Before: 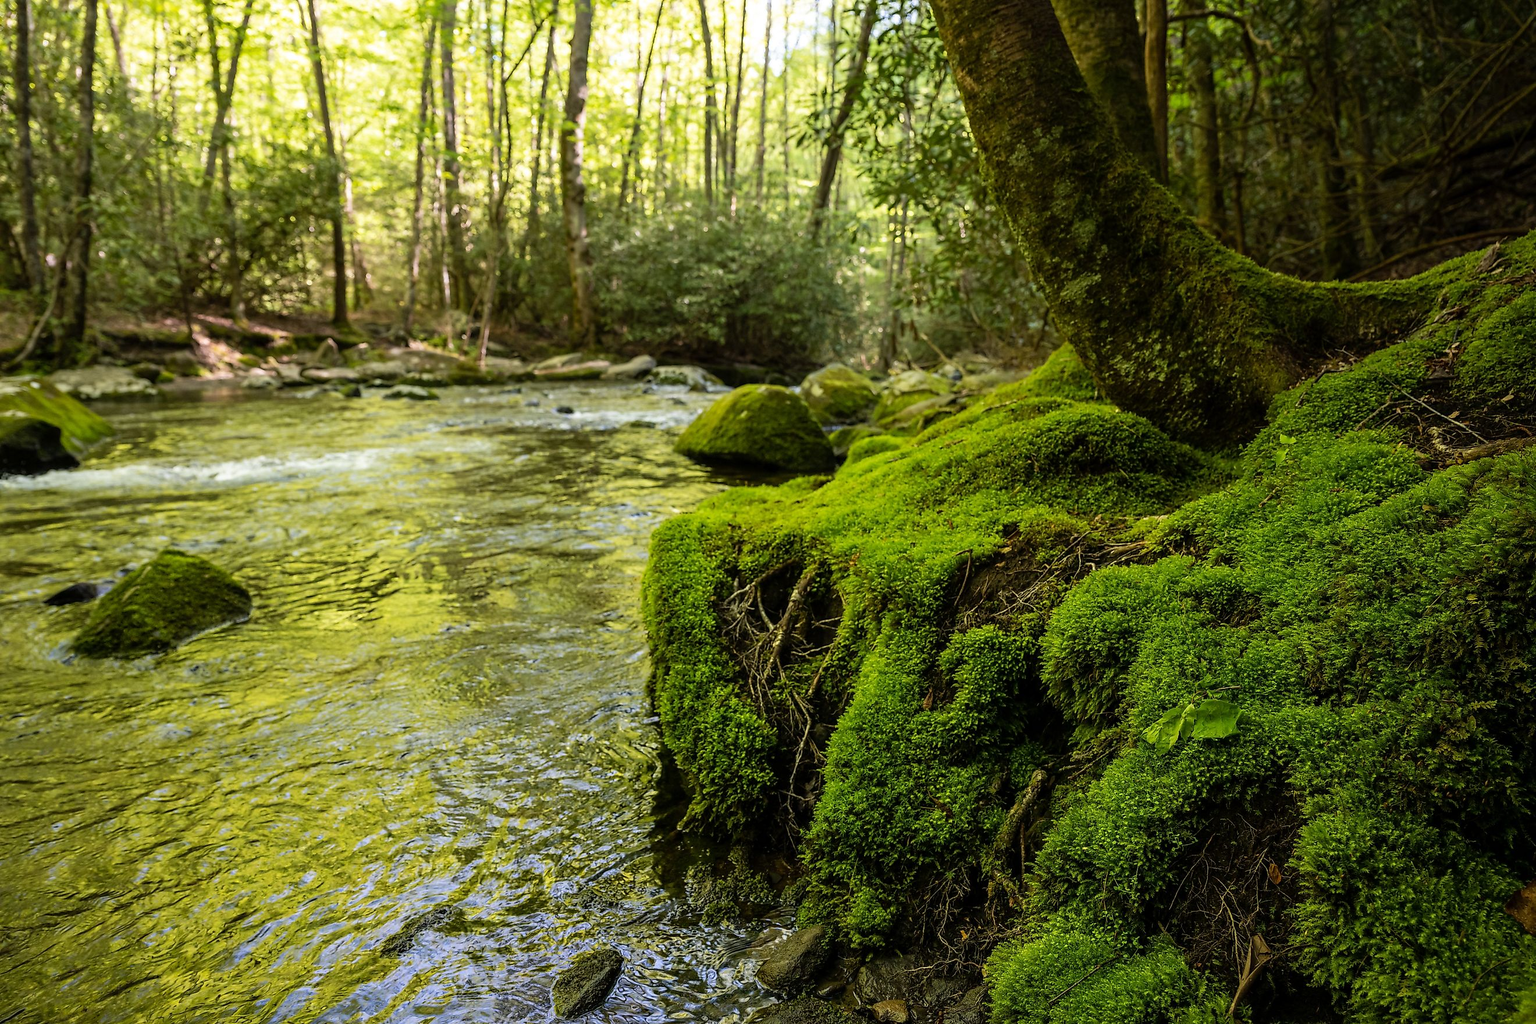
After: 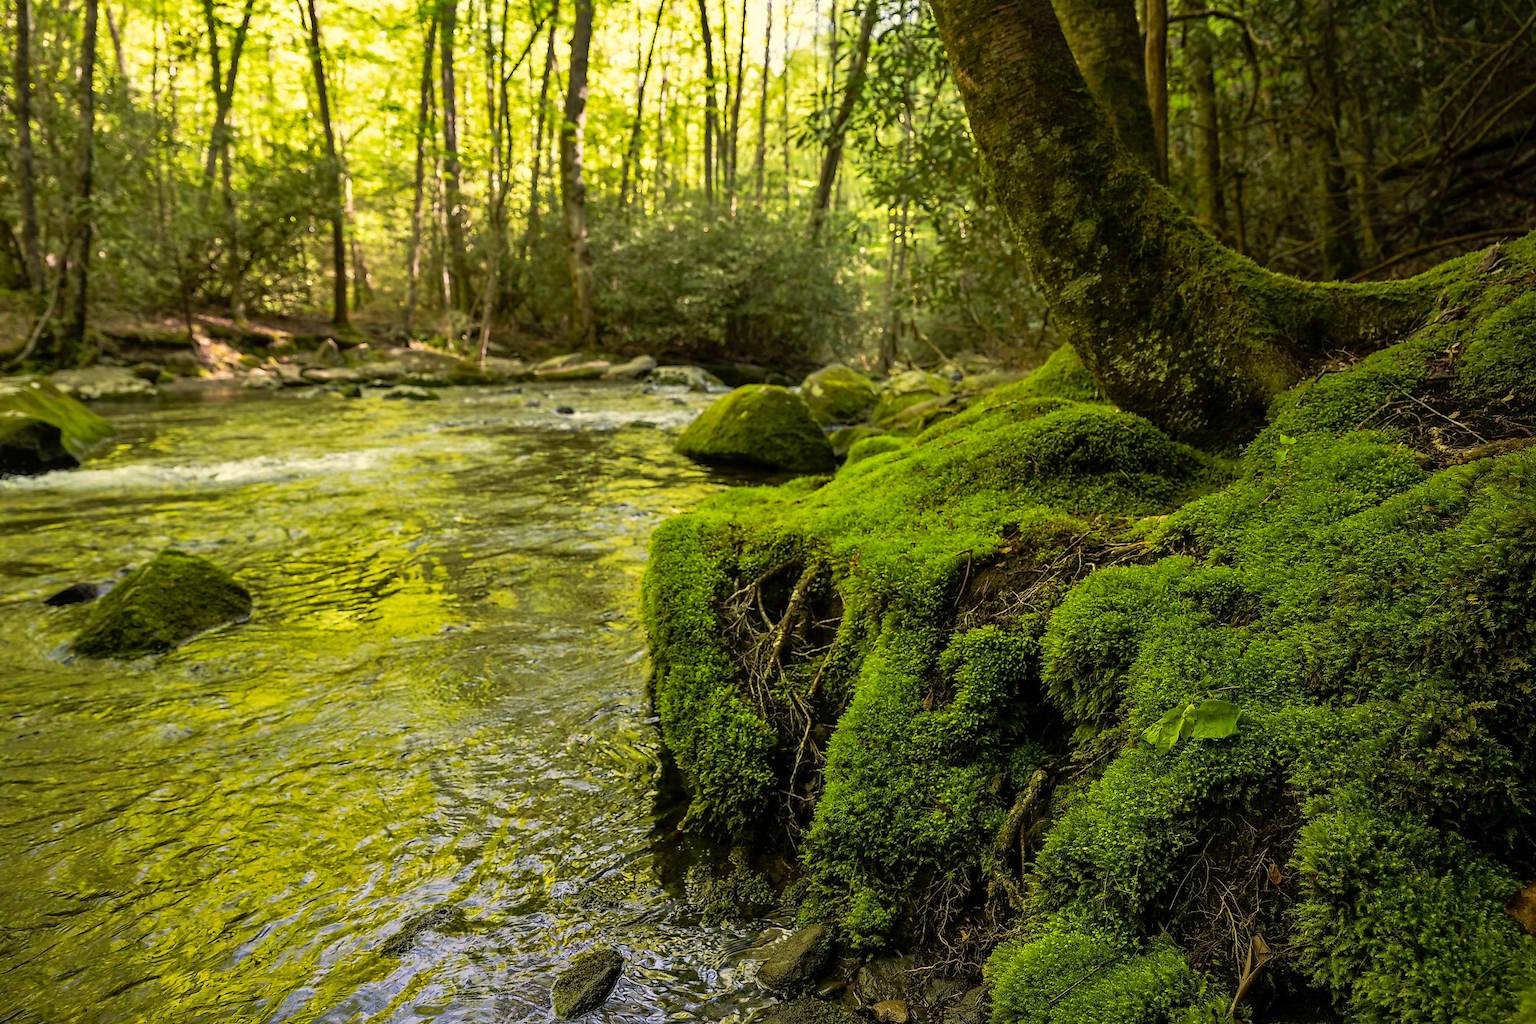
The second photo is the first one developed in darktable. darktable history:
shadows and highlights: shadows 22.78, highlights -49.11, soften with gaussian
color correction: highlights a* 1.31, highlights b* 18.2
tone curve: curves: ch0 [(0, 0) (0.15, 0.17) (0.452, 0.437) (0.611, 0.588) (0.751, 0.749) (1, 1)]; ch1 [(0, 0) (0.325, 0.327) (0.413, 0.442) (0.475, 0.467) (0.512, 0.522) (0.541, 0.55) (0.617, 0.612) (0.695, 0.697) (1, 1)]; ch2 [(0, 0) (0.386, 0.397) (0.452, 0.459) (0.505, 0.498) (0.536, 0.546) (0.574, 0.571) (0.633, 0.653) (1, 1)], preserve colors none
